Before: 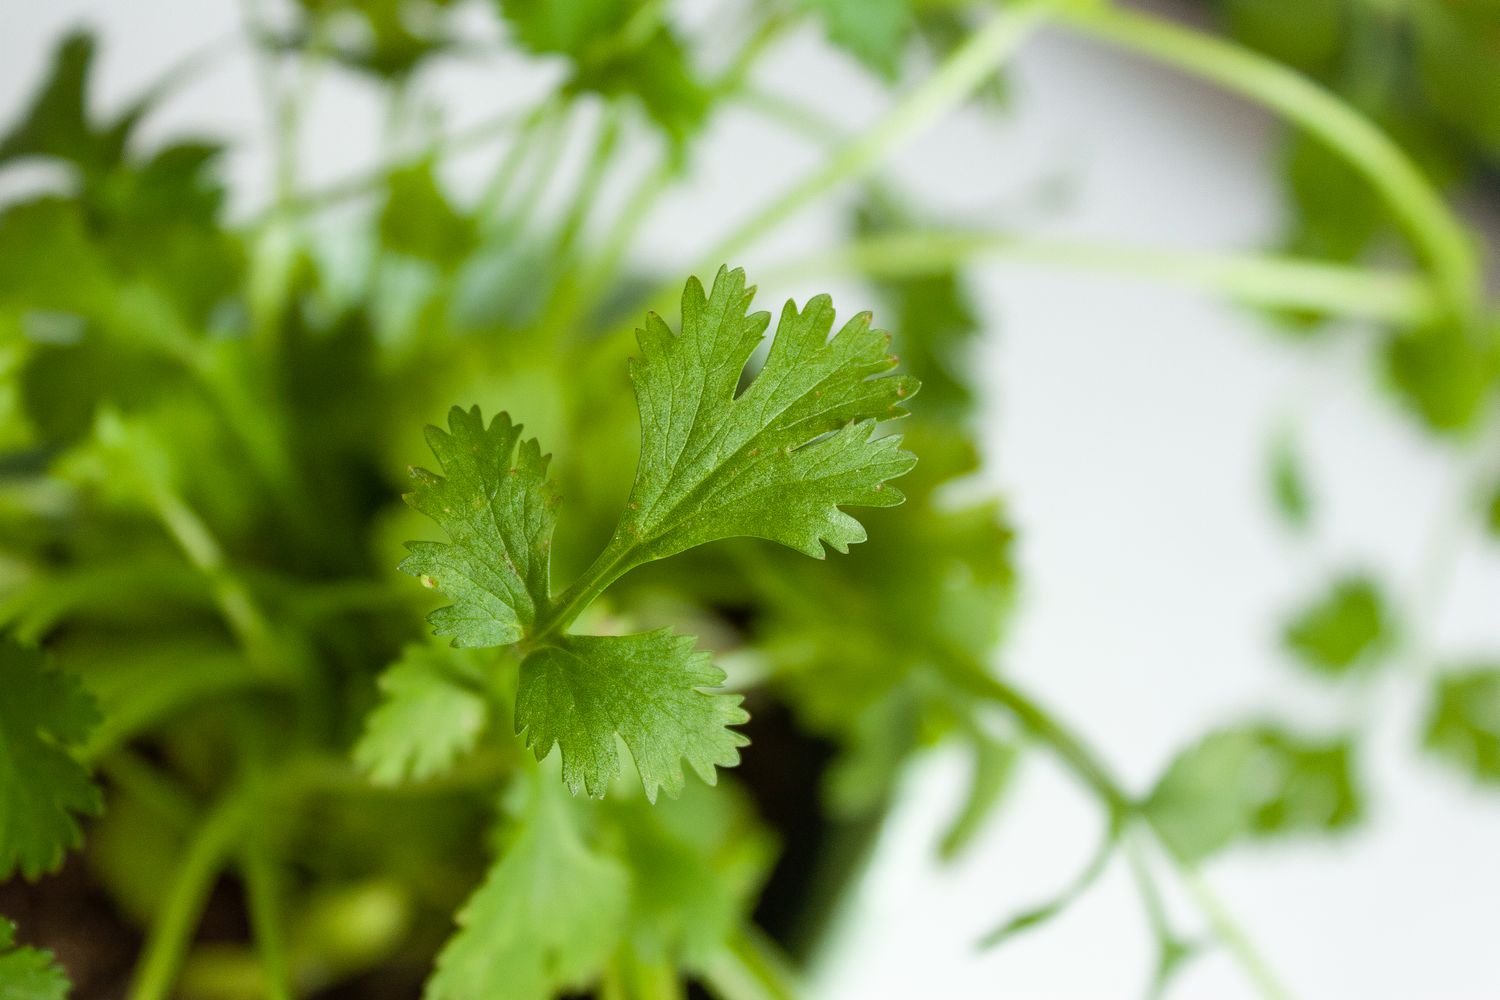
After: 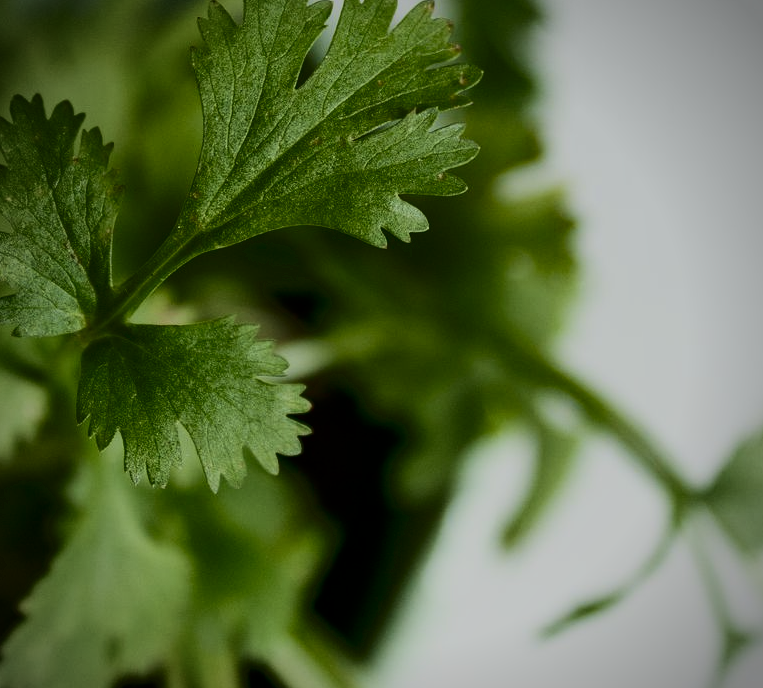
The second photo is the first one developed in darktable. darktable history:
filmic rgb: black relative exposure -16 EV, white relative exposure 4.04 EV, threshold 2.94 EV, target black luminance 0%, hardness 7.65, latitude 72.57%, contrast 0.903, highlights saturation mix 11.36%, shadows ↔ highlights balance -0.383%, enable highlight reconstruction true
contrast brightness saturation: contrast 0.487, saturation -0.097
crop and rotate: left 29.258%, top 31.111%, right 19.834%
vignetting: brightness -0.579, saturation -0.255
velvia: on, module defaults
shadows and highlights: radius 121.57, shadows 21.49, white point adjustment -9.65, highlights -15.57, soften with gaussian
exposure: exposure -0.932 EV, compensate highlight preservation false
